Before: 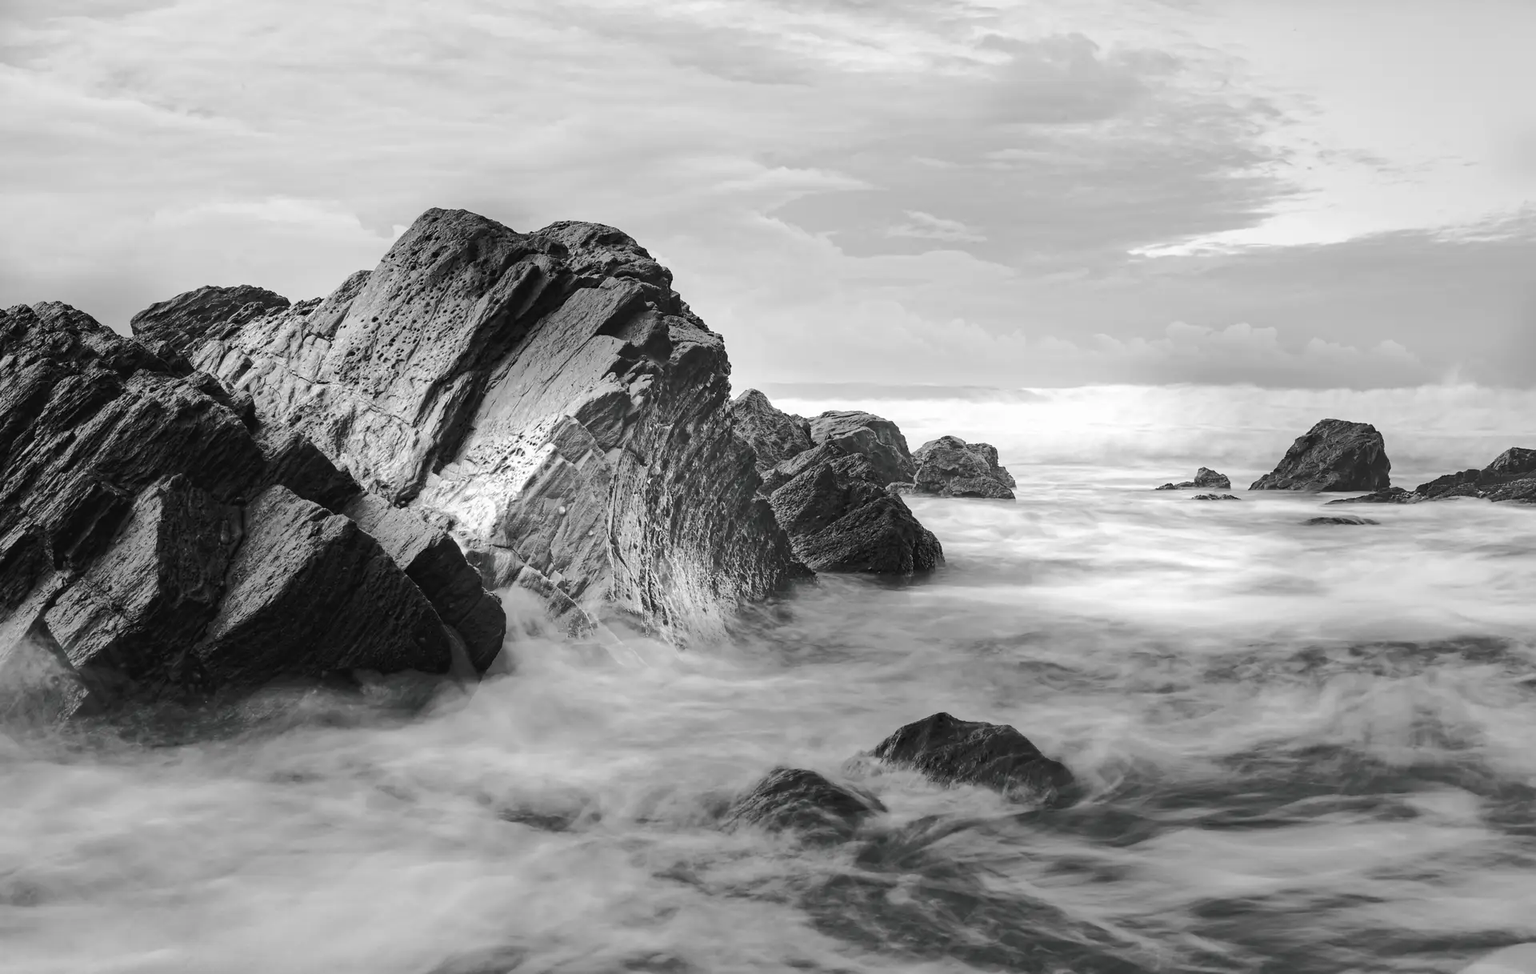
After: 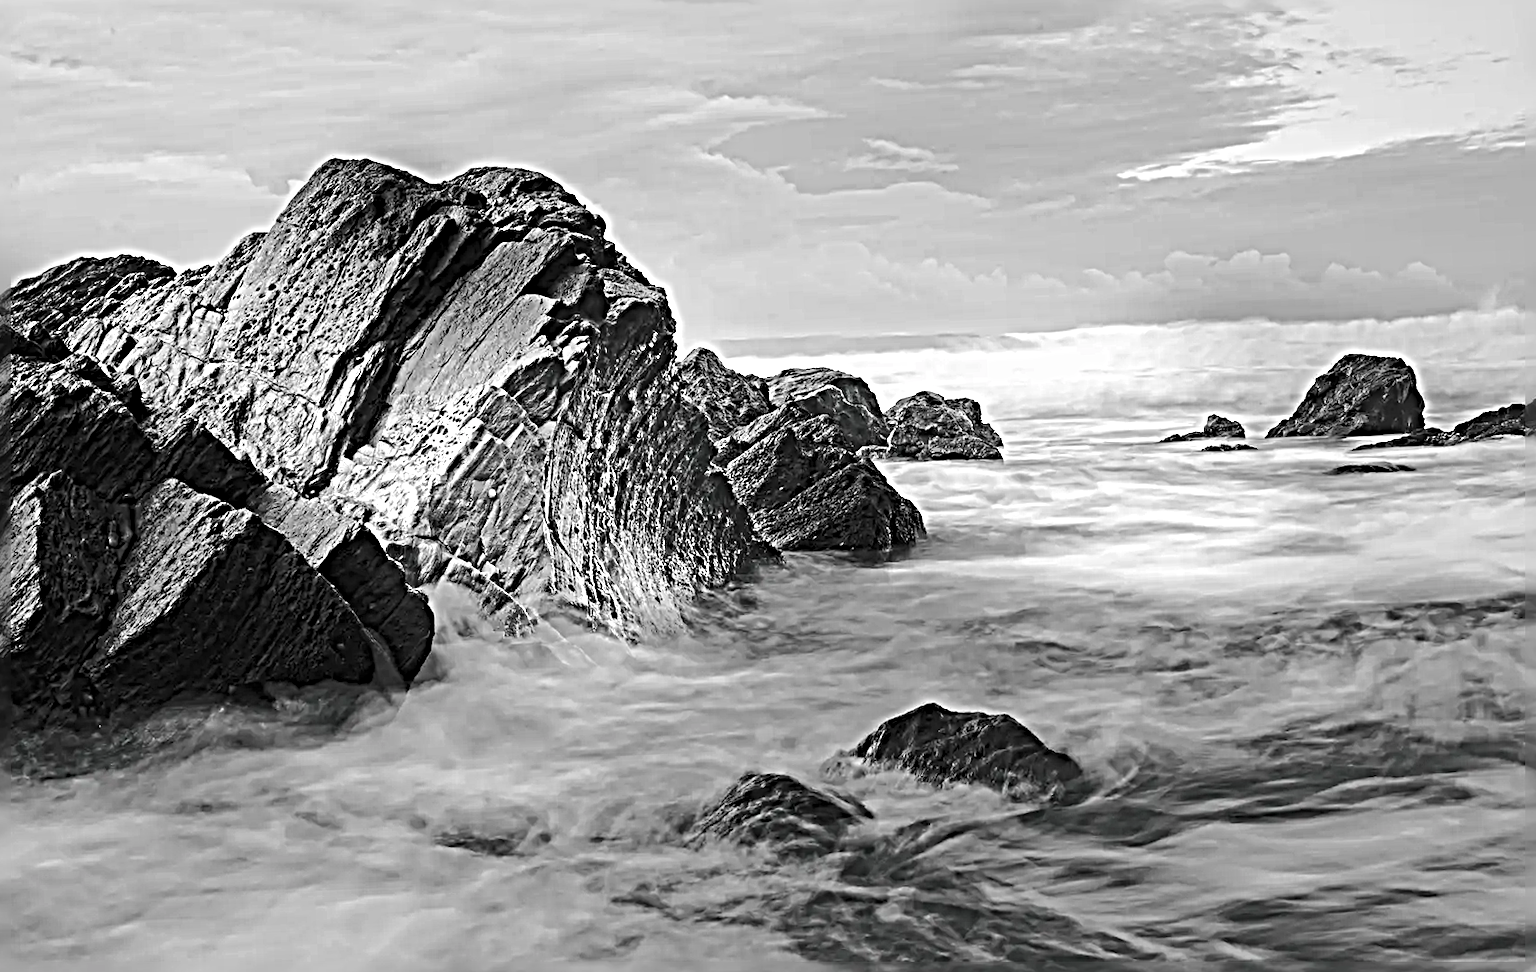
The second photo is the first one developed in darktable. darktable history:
crop and rotate: angle 2.41°, left 5.554%, top 5.675%
sharpen: radius 6.263, amount 1.805, threshold 0.136
